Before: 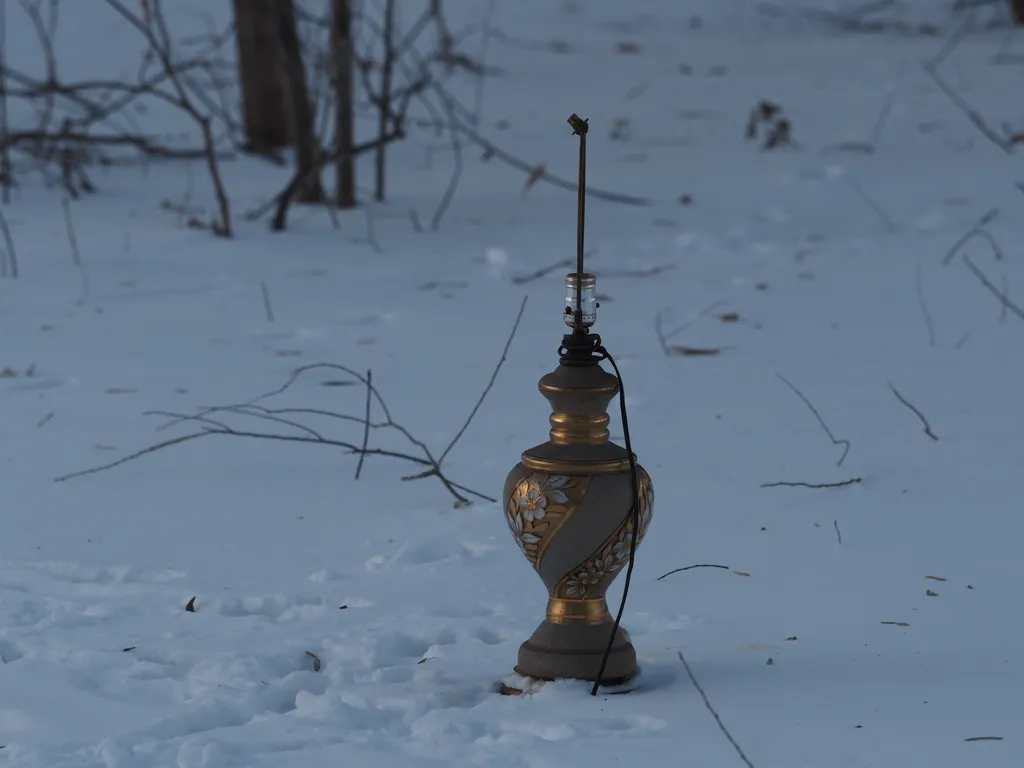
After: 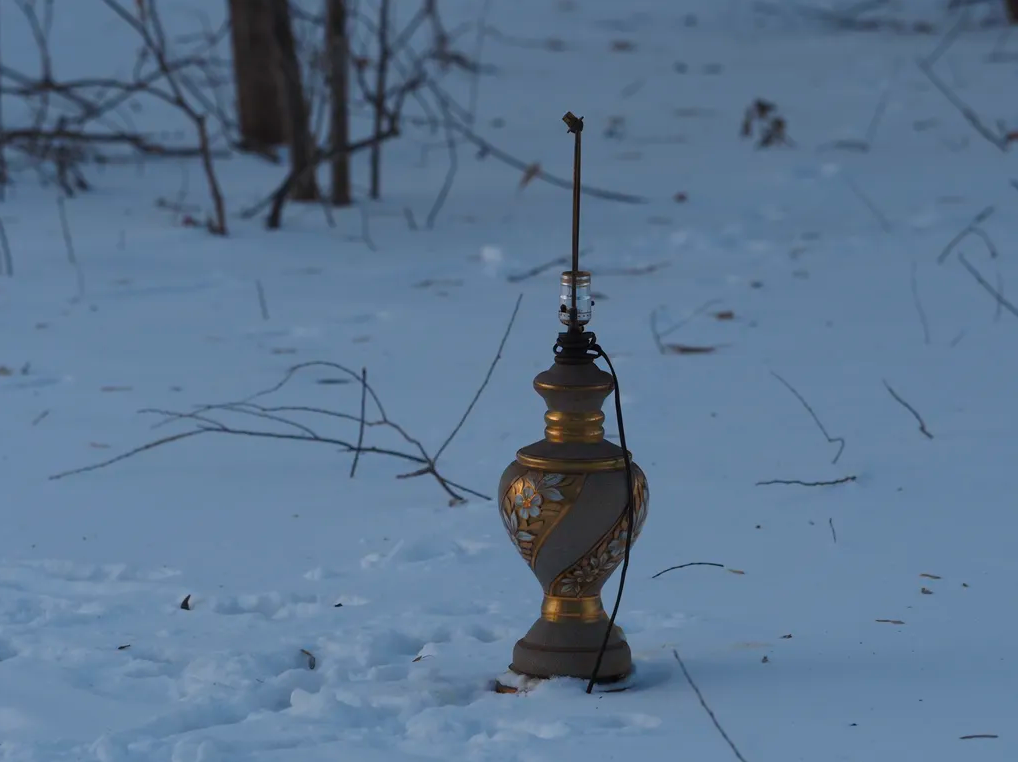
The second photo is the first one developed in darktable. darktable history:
crop and rotate: left 0.501%, top 0.277%, bottom 0.382%
color correction: highlights b* 0.034, saturation 1.34
